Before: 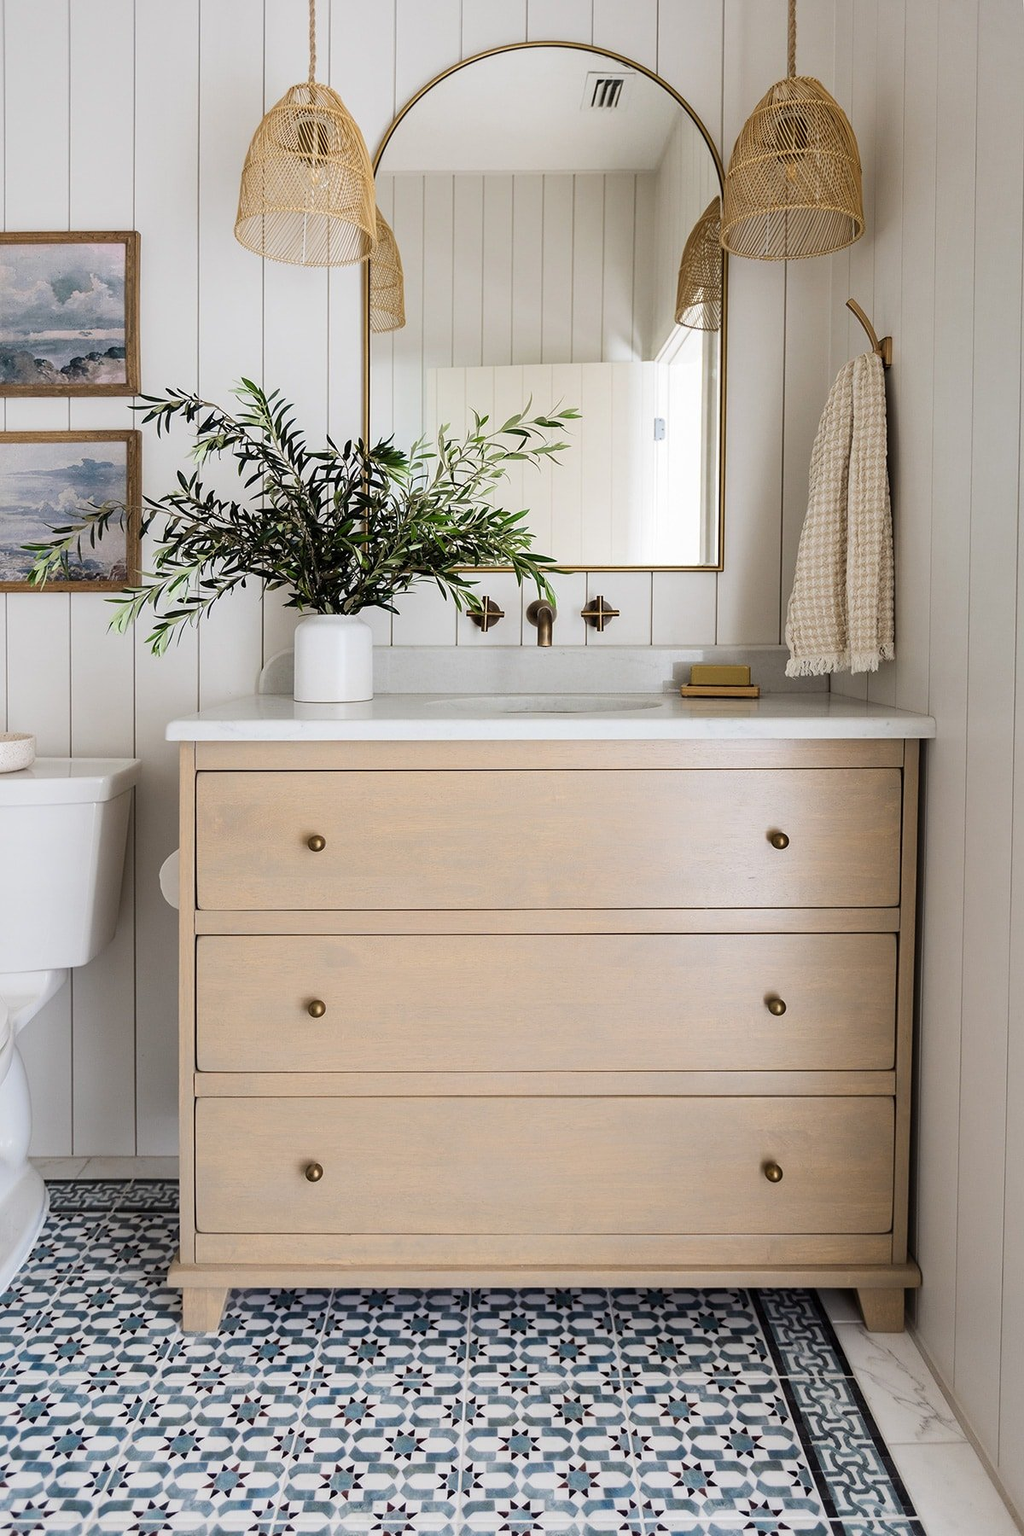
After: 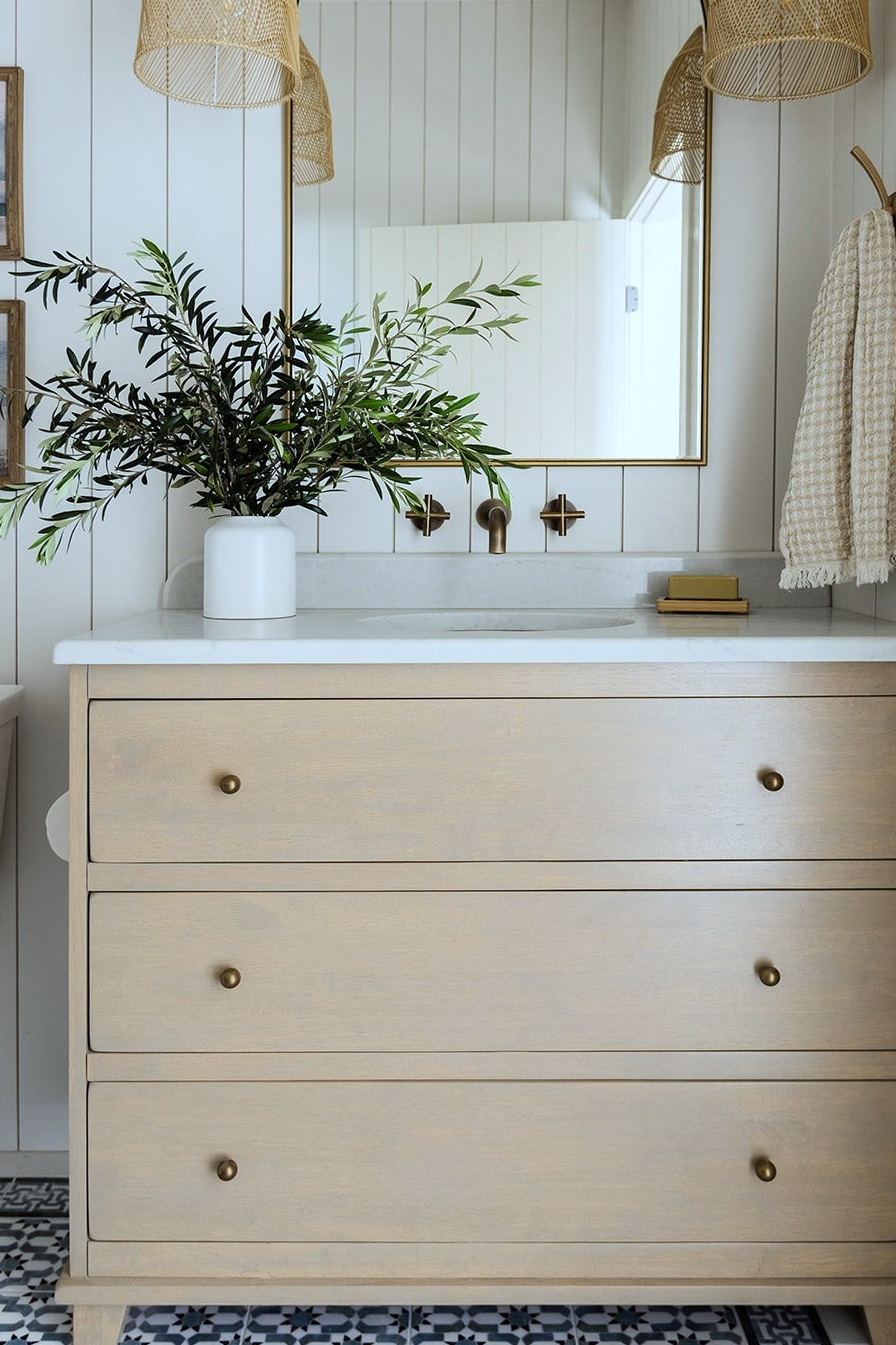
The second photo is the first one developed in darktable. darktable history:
white balance: red 0.925, blue 1.046
crop and rotate: left 11.831%, top 11.346%, right 13.429%, bottom 13.899%
